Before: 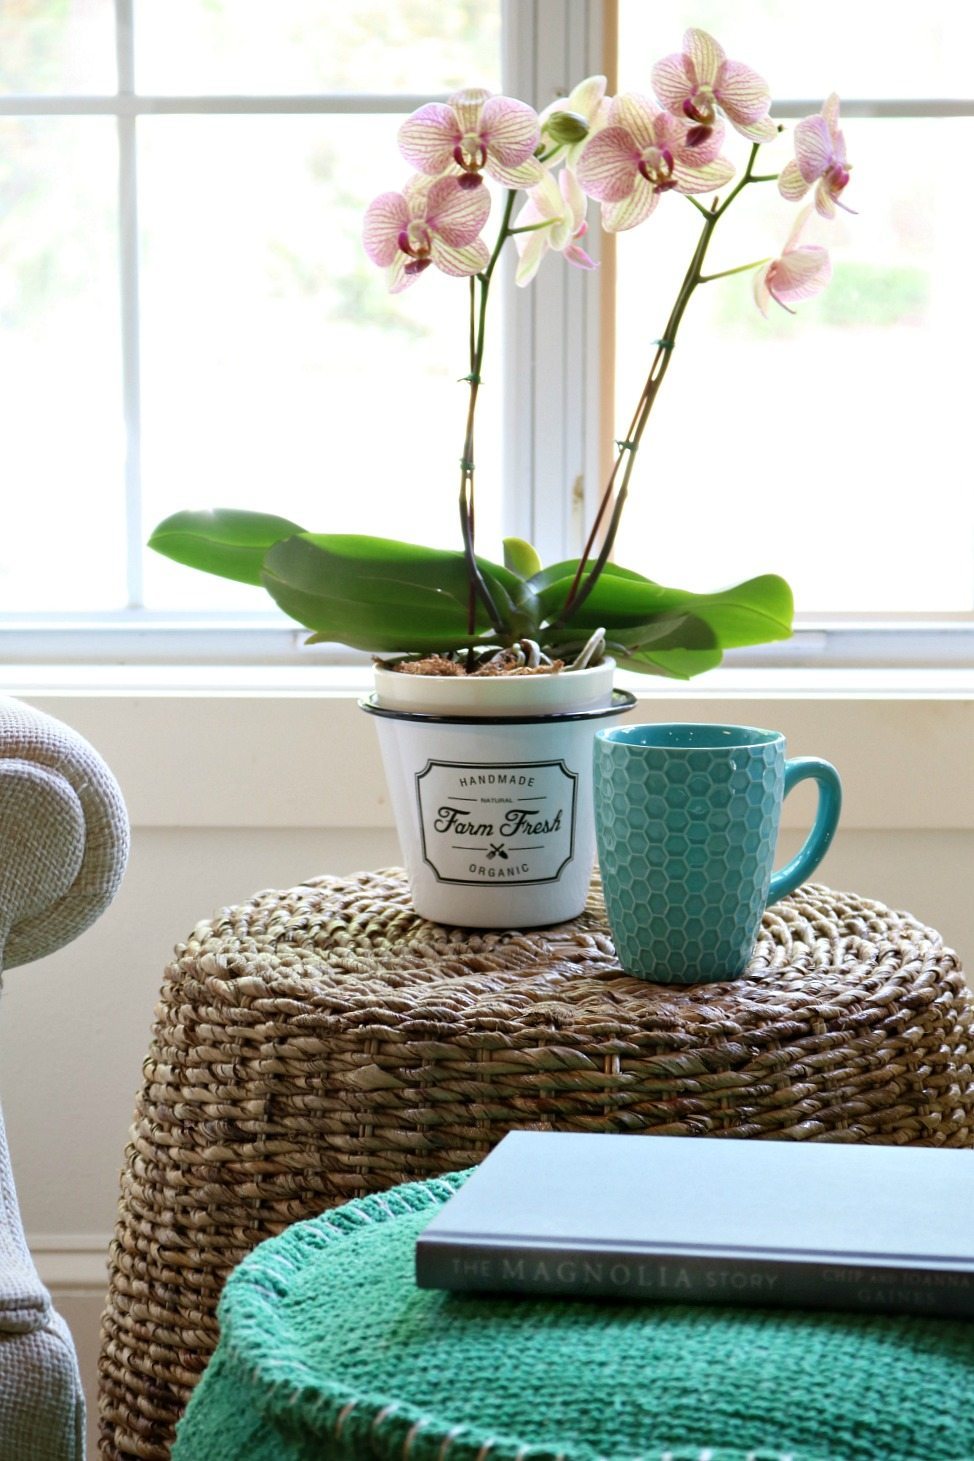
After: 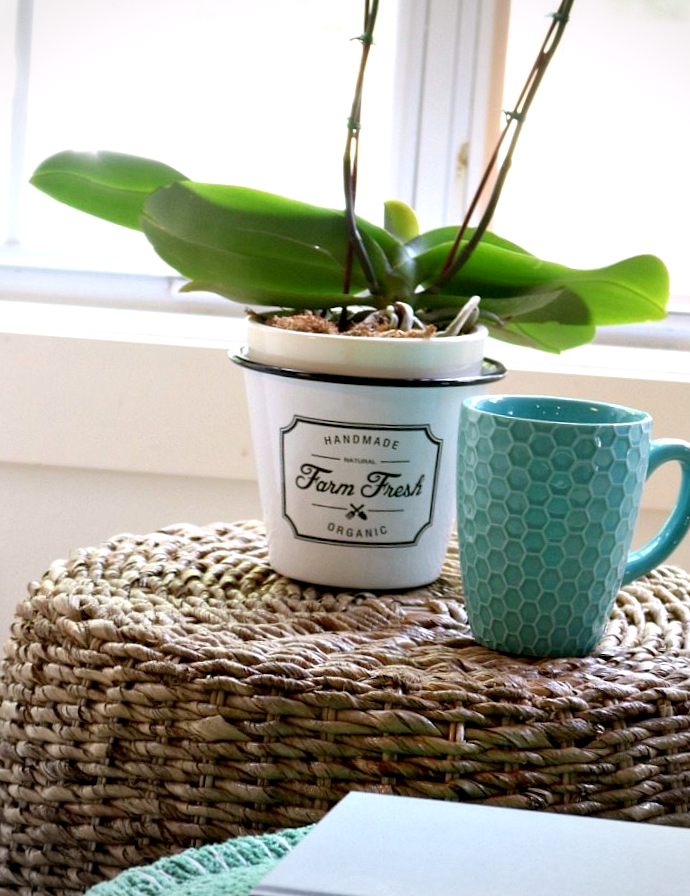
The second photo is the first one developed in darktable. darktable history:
exposure: black level correction 0.005, exposure 0.285 EV, compensate exposure bias true, compensate highlight preservation false
crop and rotate: angle -3.99°, left 9.876%, top 20.591%, right 12.032%, bottom 11.812%
vignetting: brightness -0.287, width/height ratio 1.101
color correction: highlights a* 2.99, highlights b* -1.02, shadows a* -0.068, shadows b* 2.17, saturation 0.983
